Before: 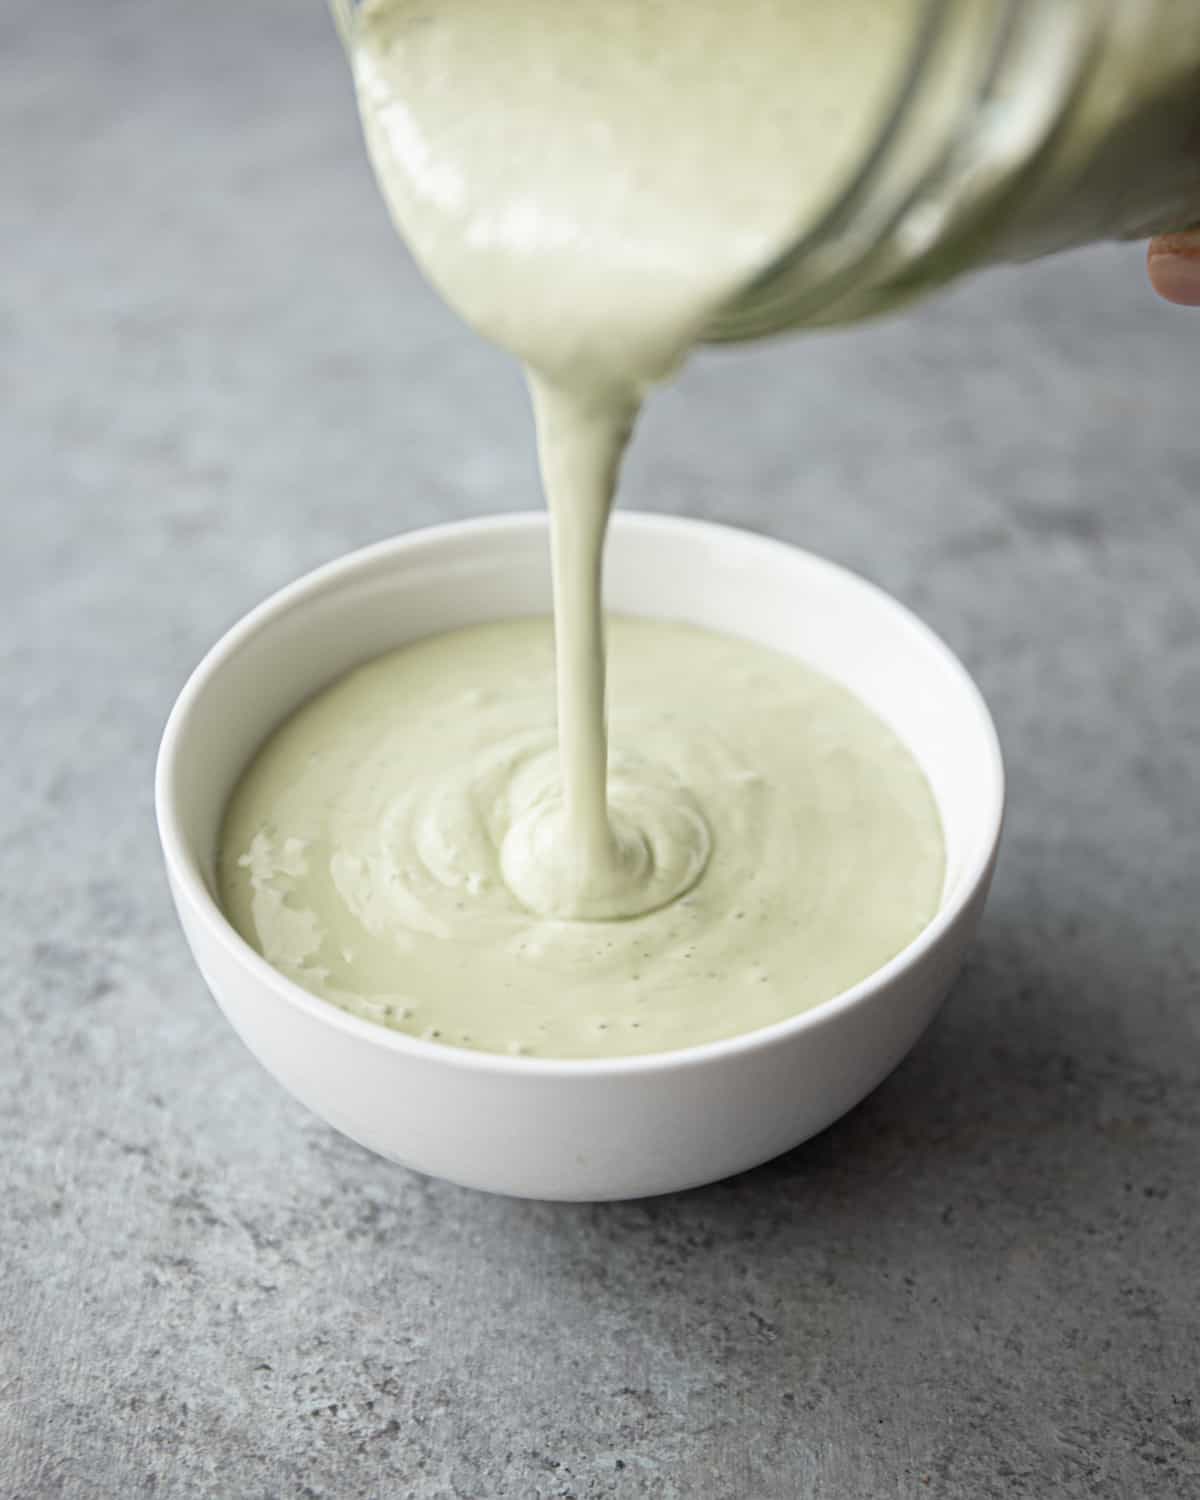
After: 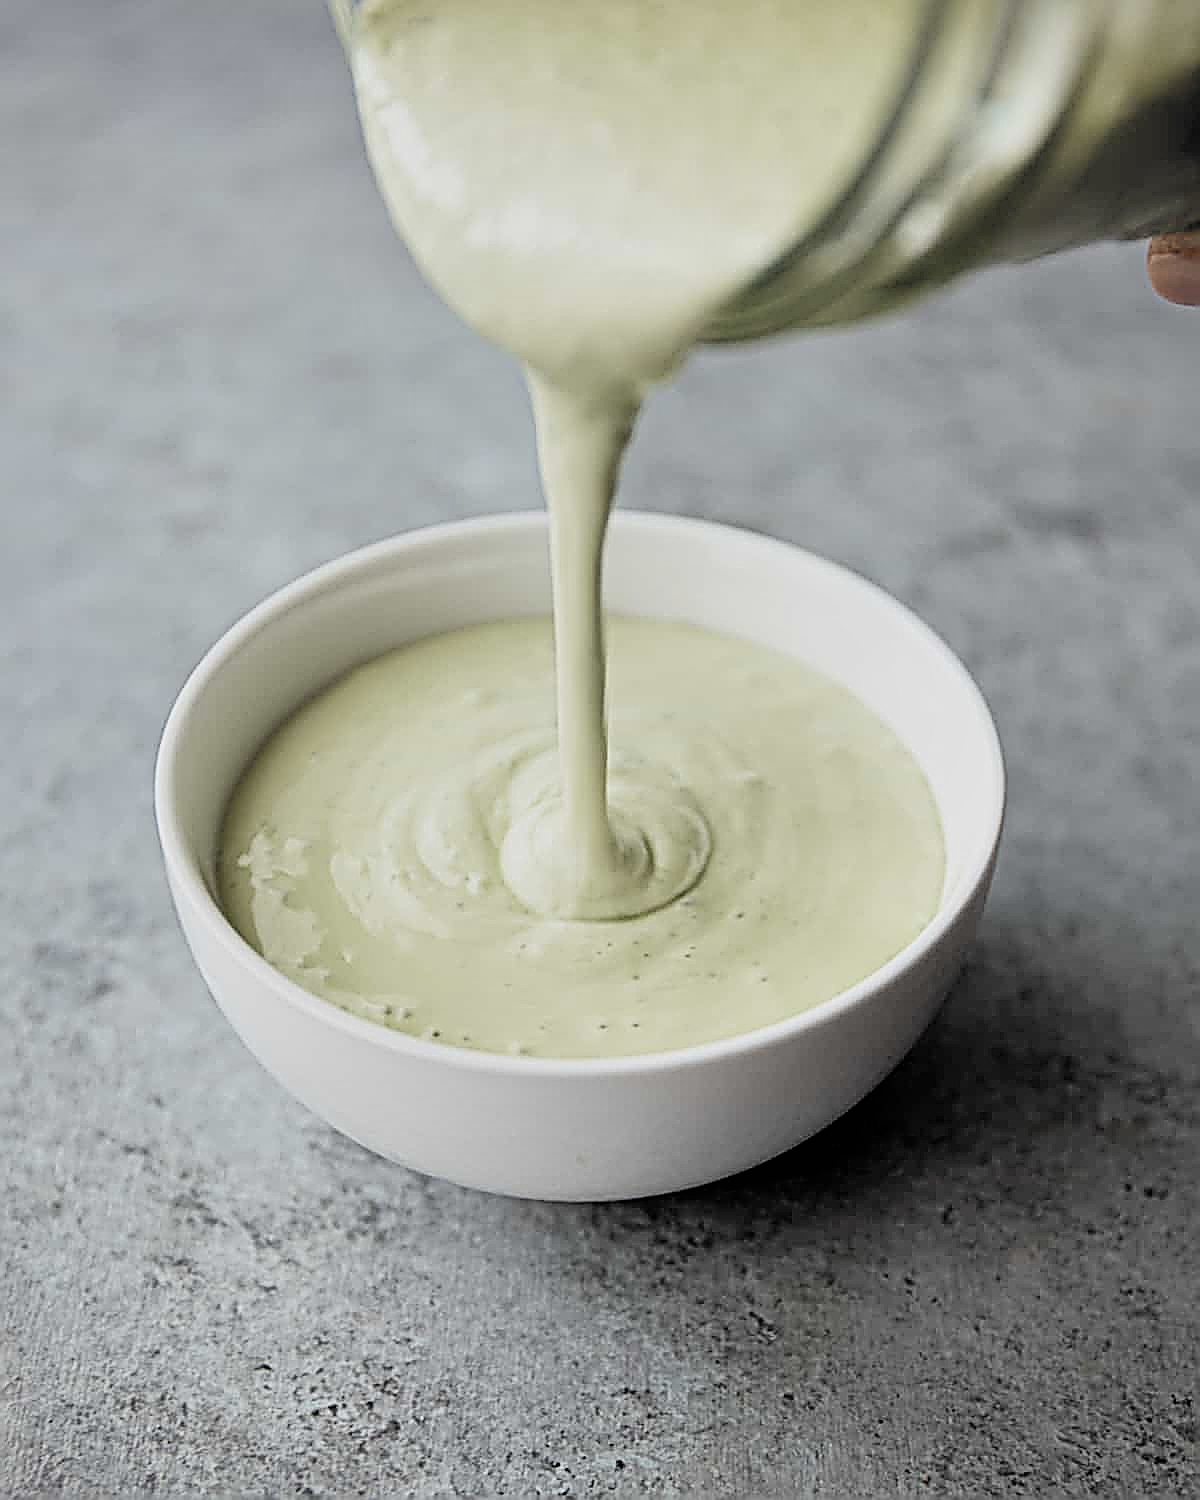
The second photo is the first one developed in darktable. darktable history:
sharpen: amount 1.862
filmic rgb: black relative exposure -5.03 EV, white relative exposure 3.5 EV, hardness 3.18, contrast 1.187, highlights saturation mix -49.15%, color science v6 (2022)
shadows and highlights: shadows 47.8, highlights -40.51, soften with gaussian
exposure: compensate highlight preservation false
